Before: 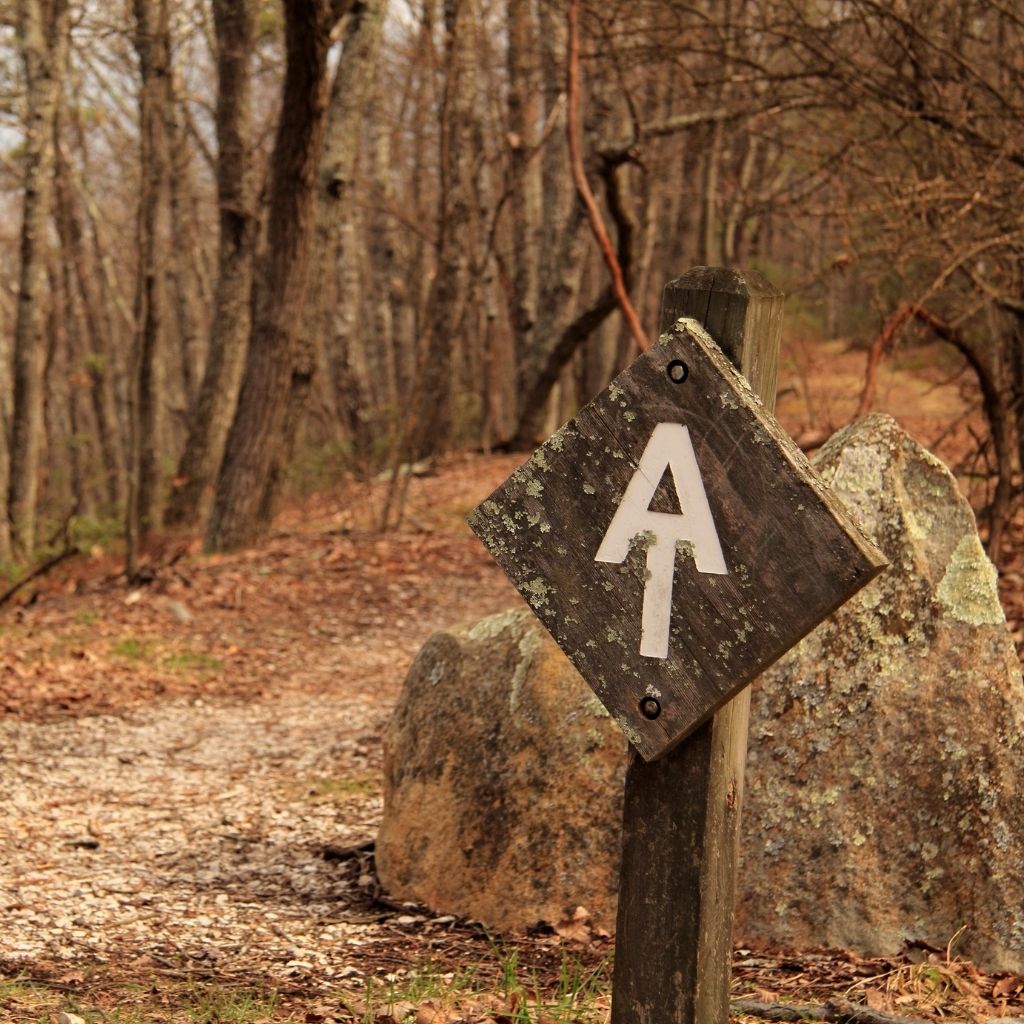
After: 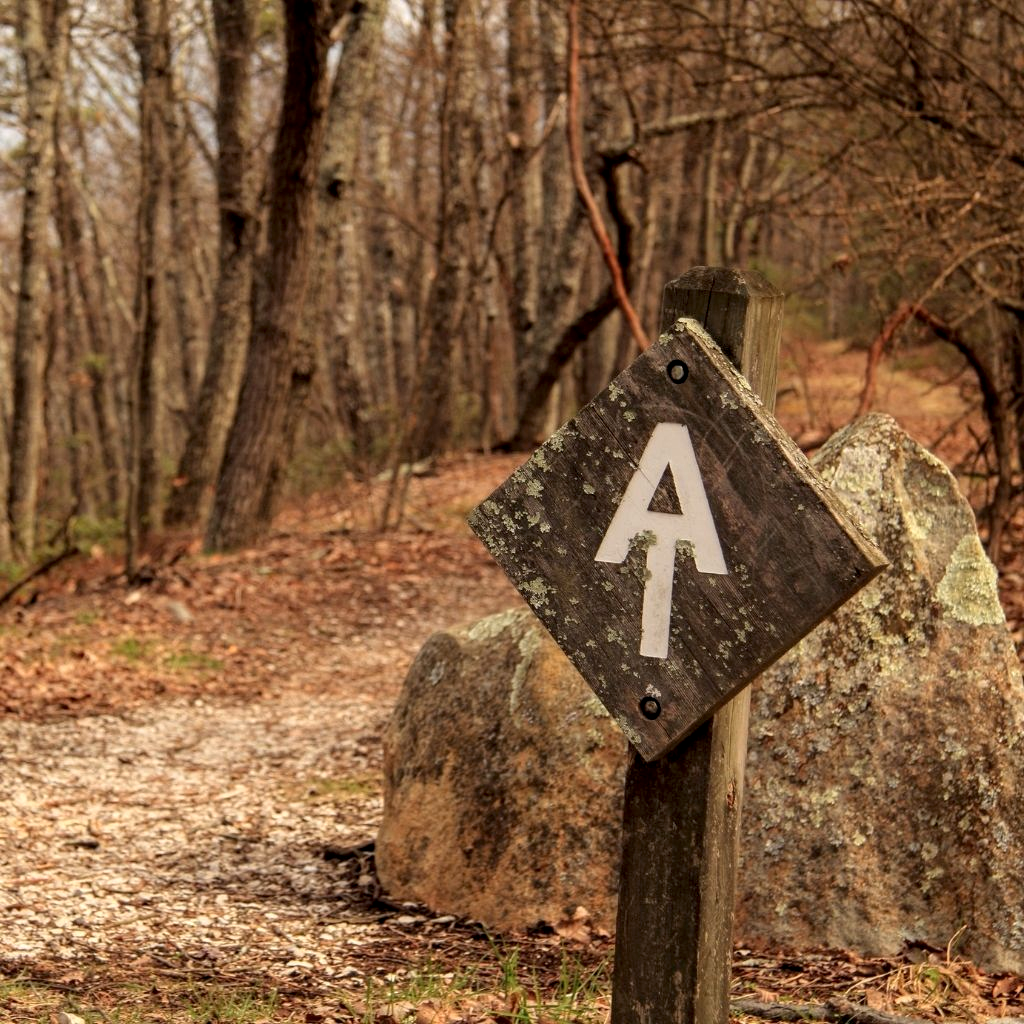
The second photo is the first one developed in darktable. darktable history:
local contrast: on, module defaults
exposure: black level correction 0.001, compensate highlight preservation false
